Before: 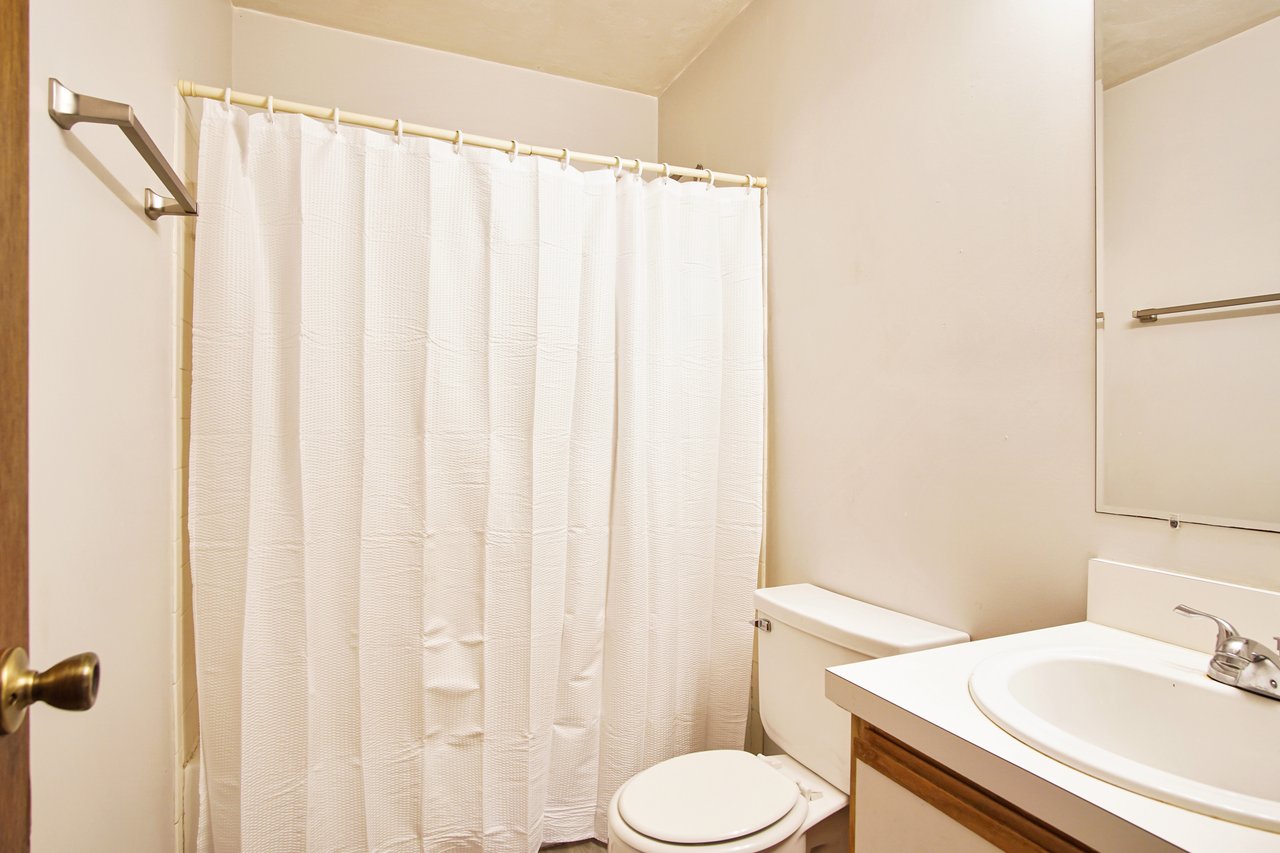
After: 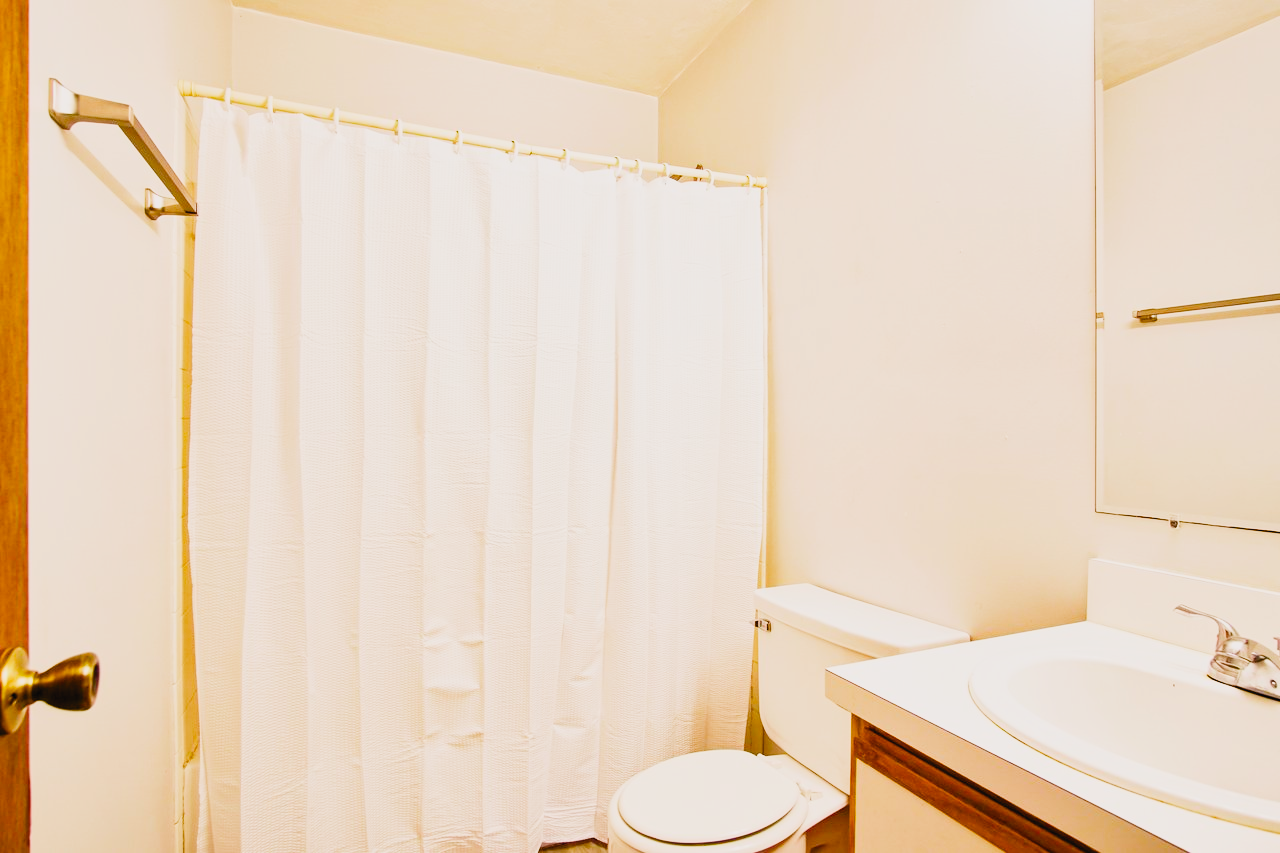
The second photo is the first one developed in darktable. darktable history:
contrast brightness saturation: contrast 0.244, brightness 0.244, saturation 0.391
filmic rgb: black relative exposure -7.65 EV, white relative exposure 4.56 EV, threshold 3 EV, hardness 3.61, contrast 1.057, preserve chrominance no, color science v5 (2021), iterations of high-quality reconstruction 0, contrast in shadows safe, contrast in highlights safe, enable highlight reconstruction true
color balance rgb: highlights gain › chroma 1.412%, highlights gain › hue 50.36°, perceptual saturation grading › global saturation 20%, perceptual saturation grading › highlights -25.02%, perceptual saturation grading › shadows 49.82%, global vibrance 20%
